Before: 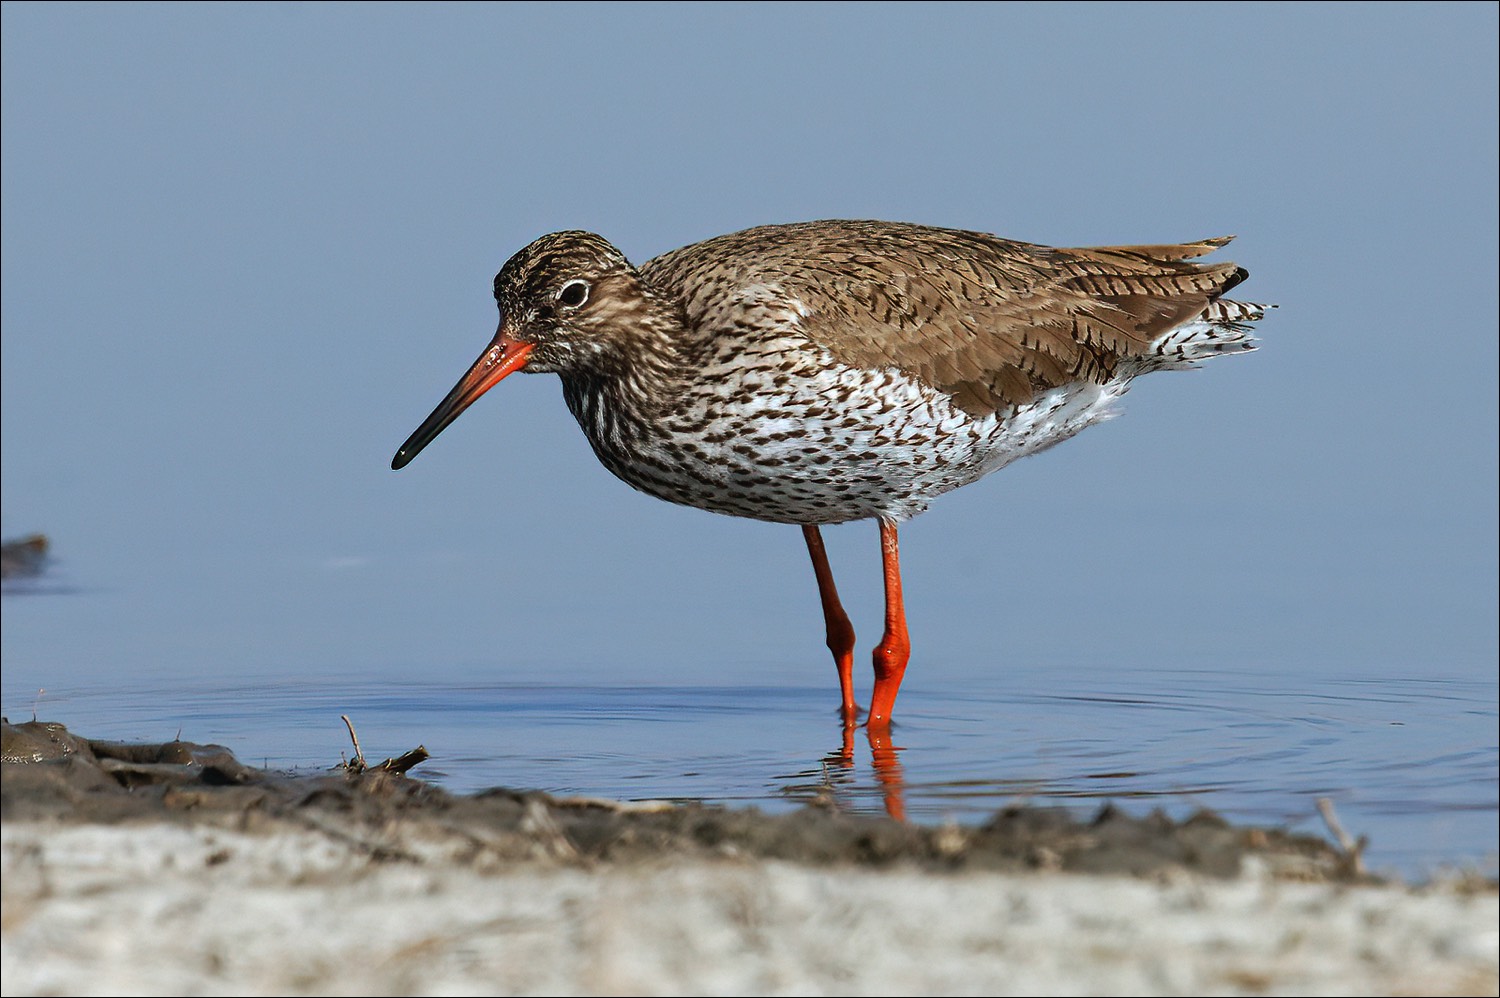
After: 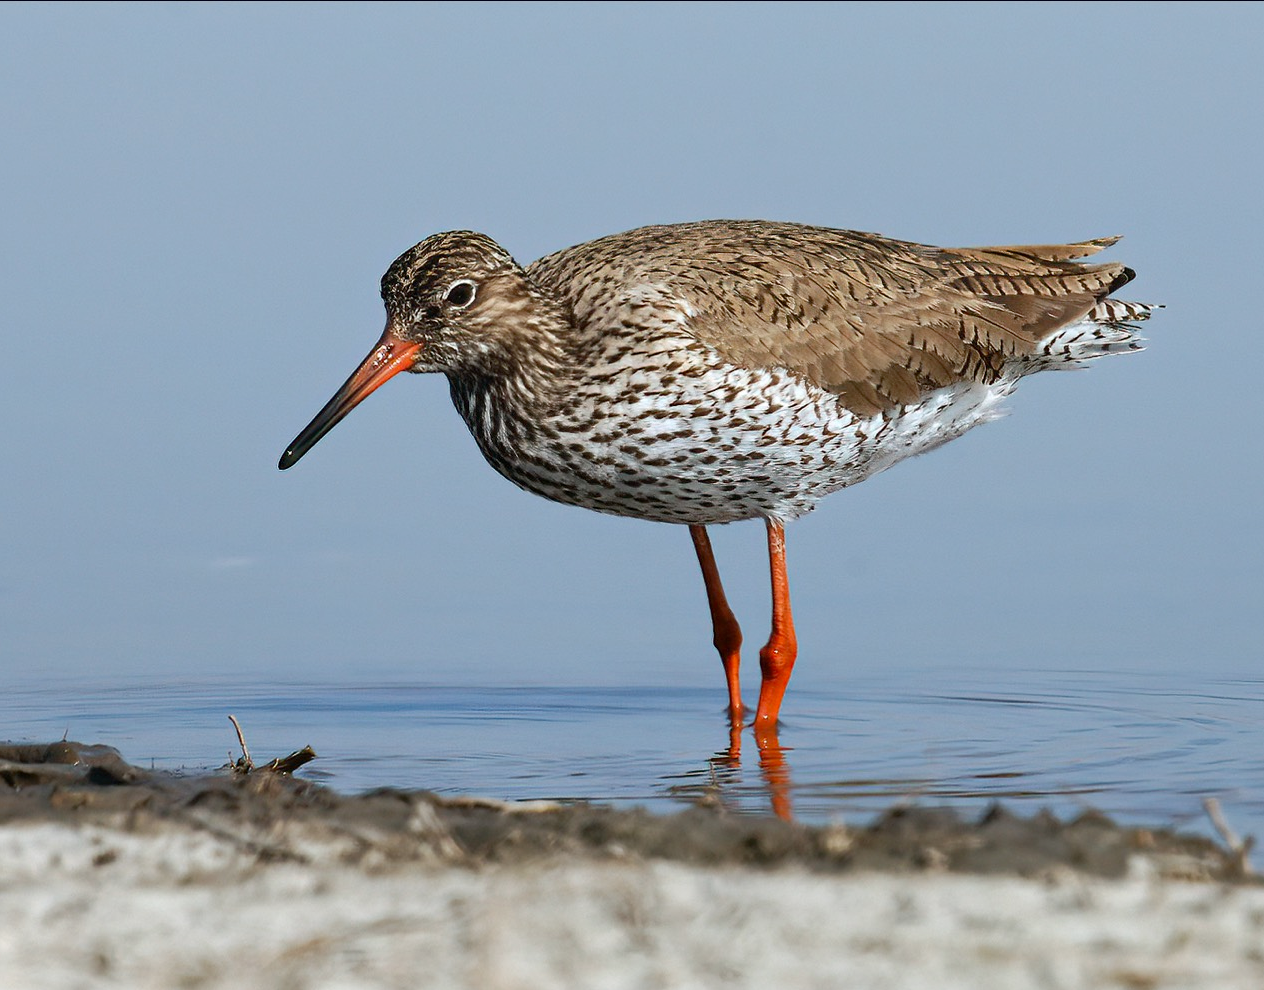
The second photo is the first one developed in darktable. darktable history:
shadows and highlights: radius 337.17, shadows 29.01, soften with gaussian
crop: left 7.598%, right 7.873%
